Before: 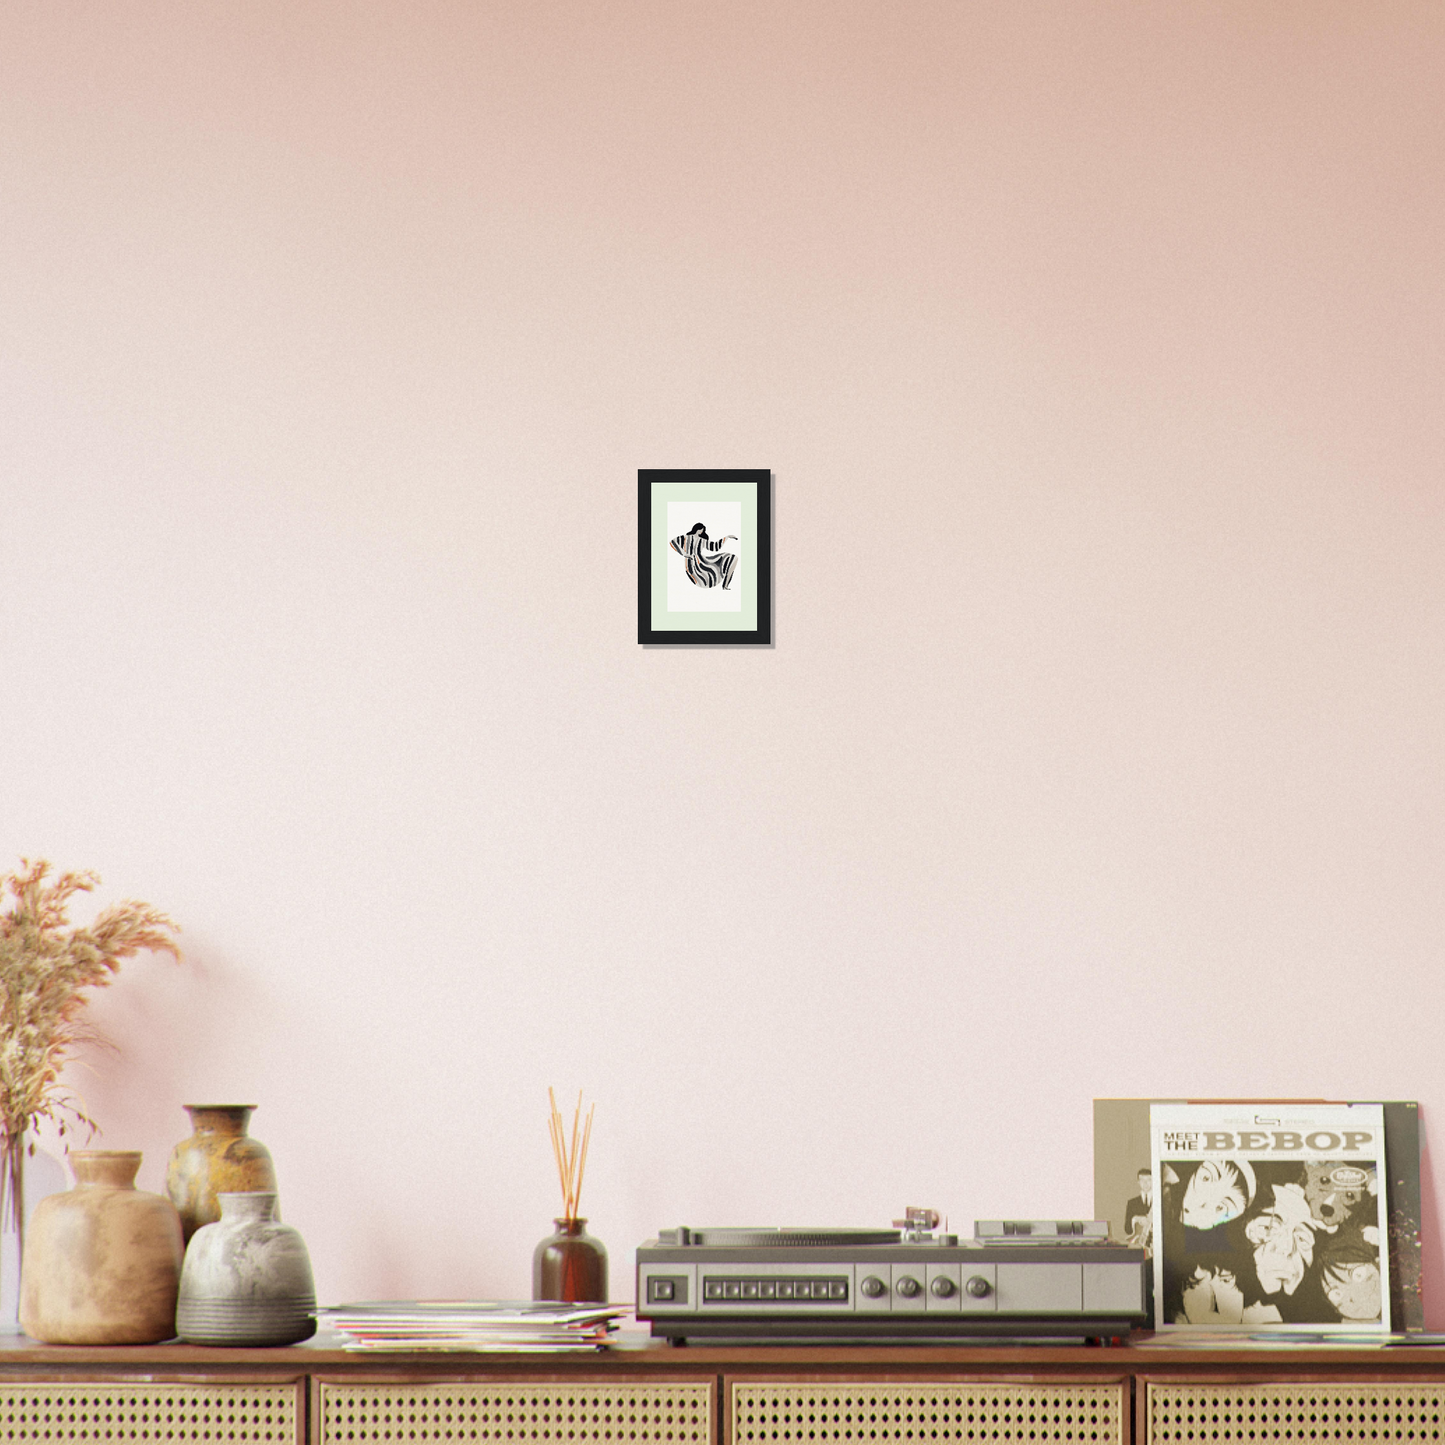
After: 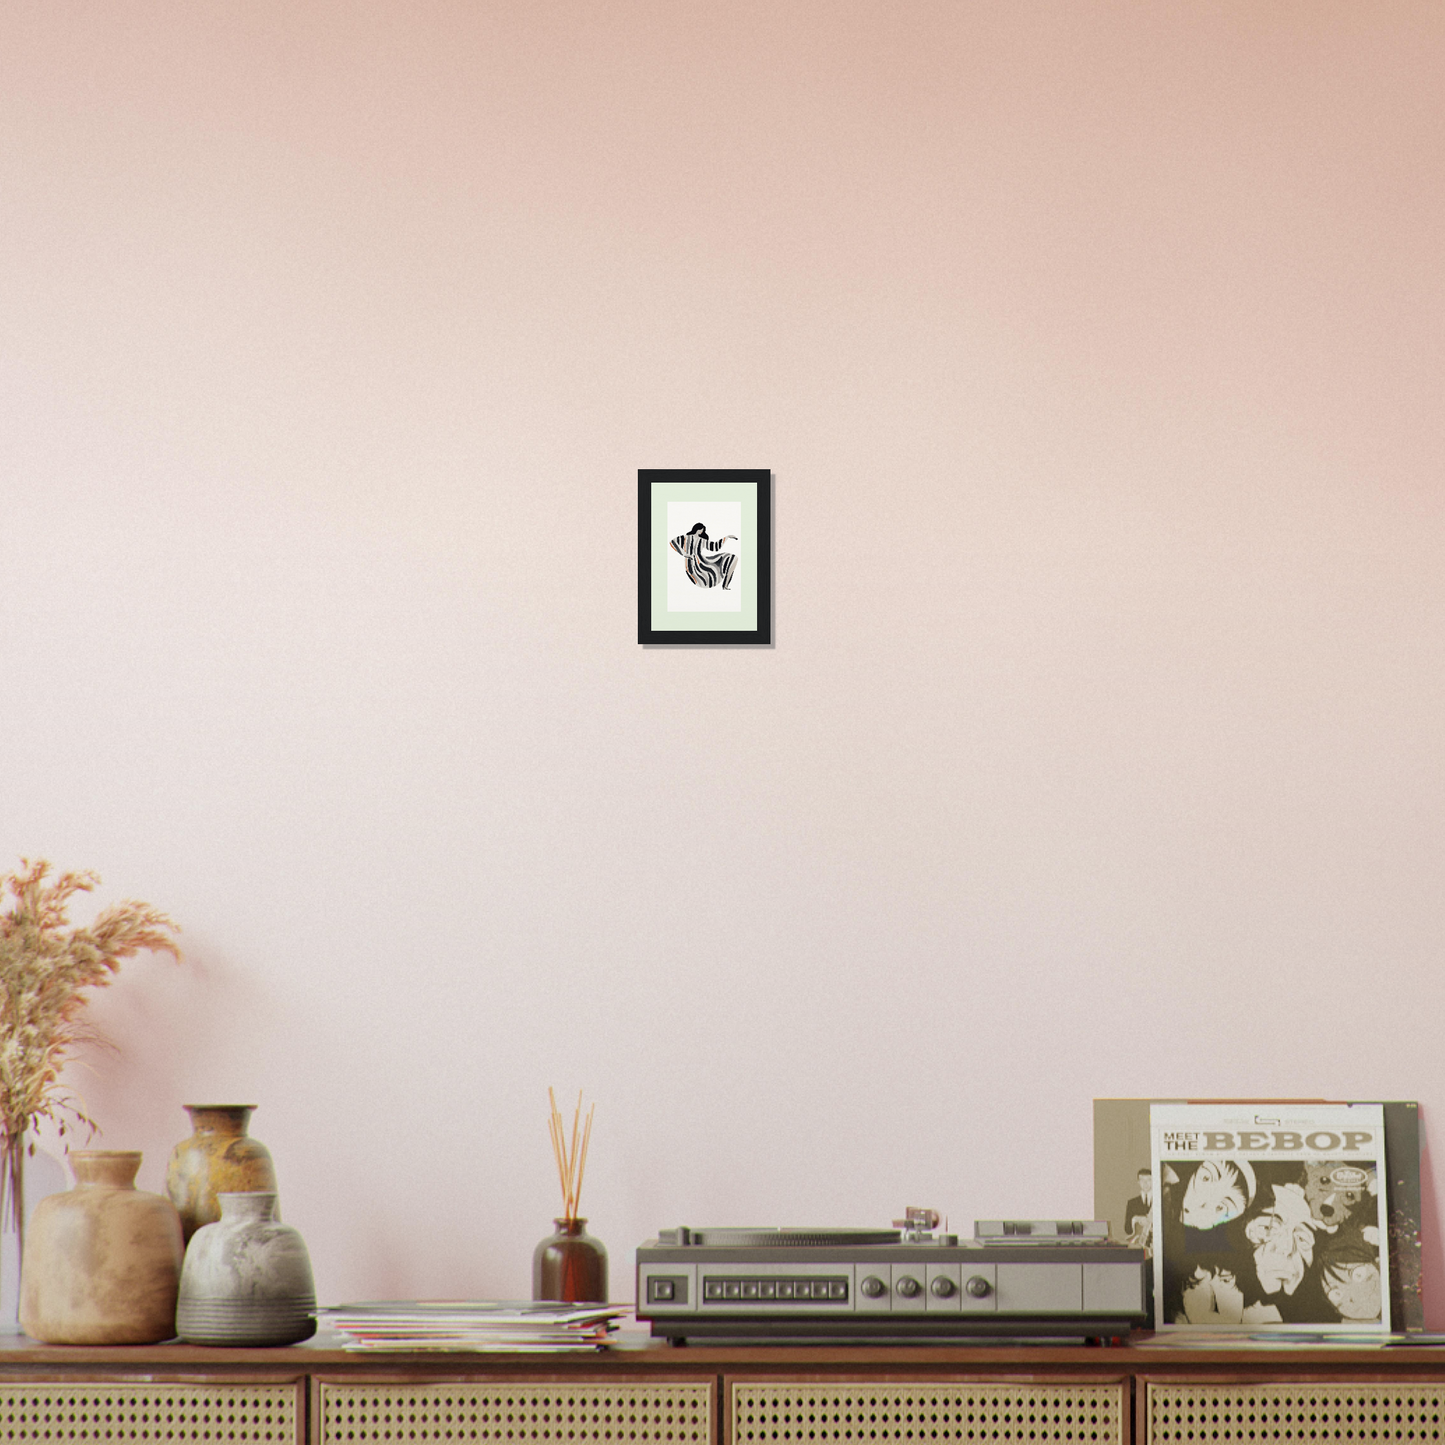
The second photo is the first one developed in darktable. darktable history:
graduated density: rotation -180°, offset 27.42
